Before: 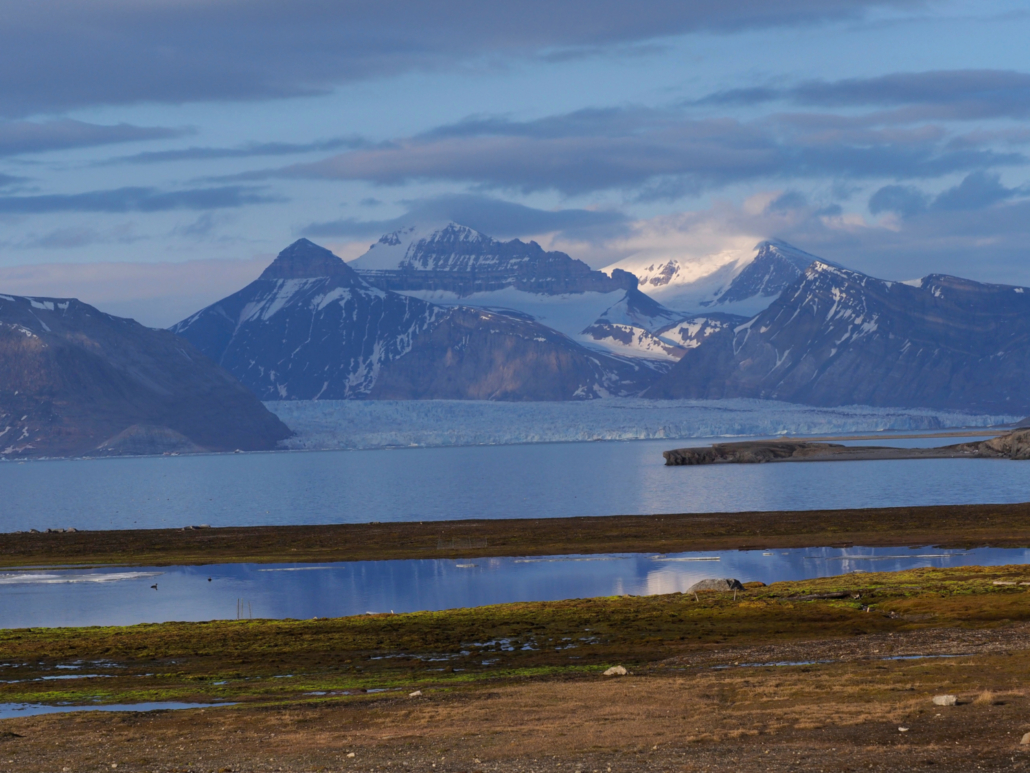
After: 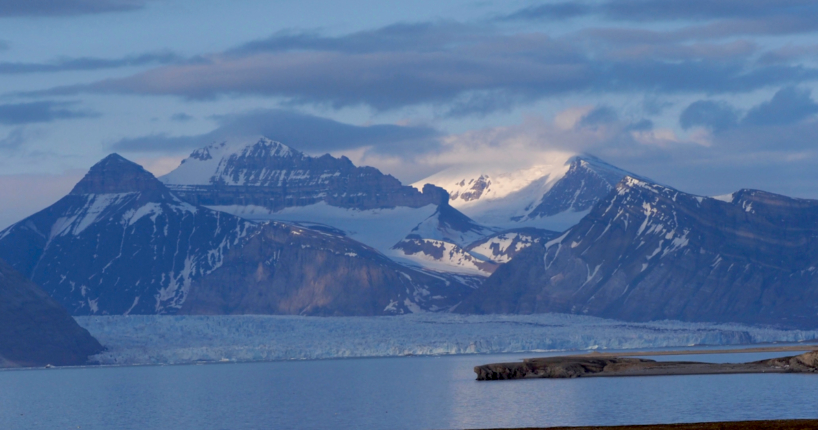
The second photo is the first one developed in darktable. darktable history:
exposure: black level correction 0.016, exposure -0.009 EV, compensate highlight preservation false
crop: left 18.38%, top 11.092%, right 2.134%, bottom 33.217%
